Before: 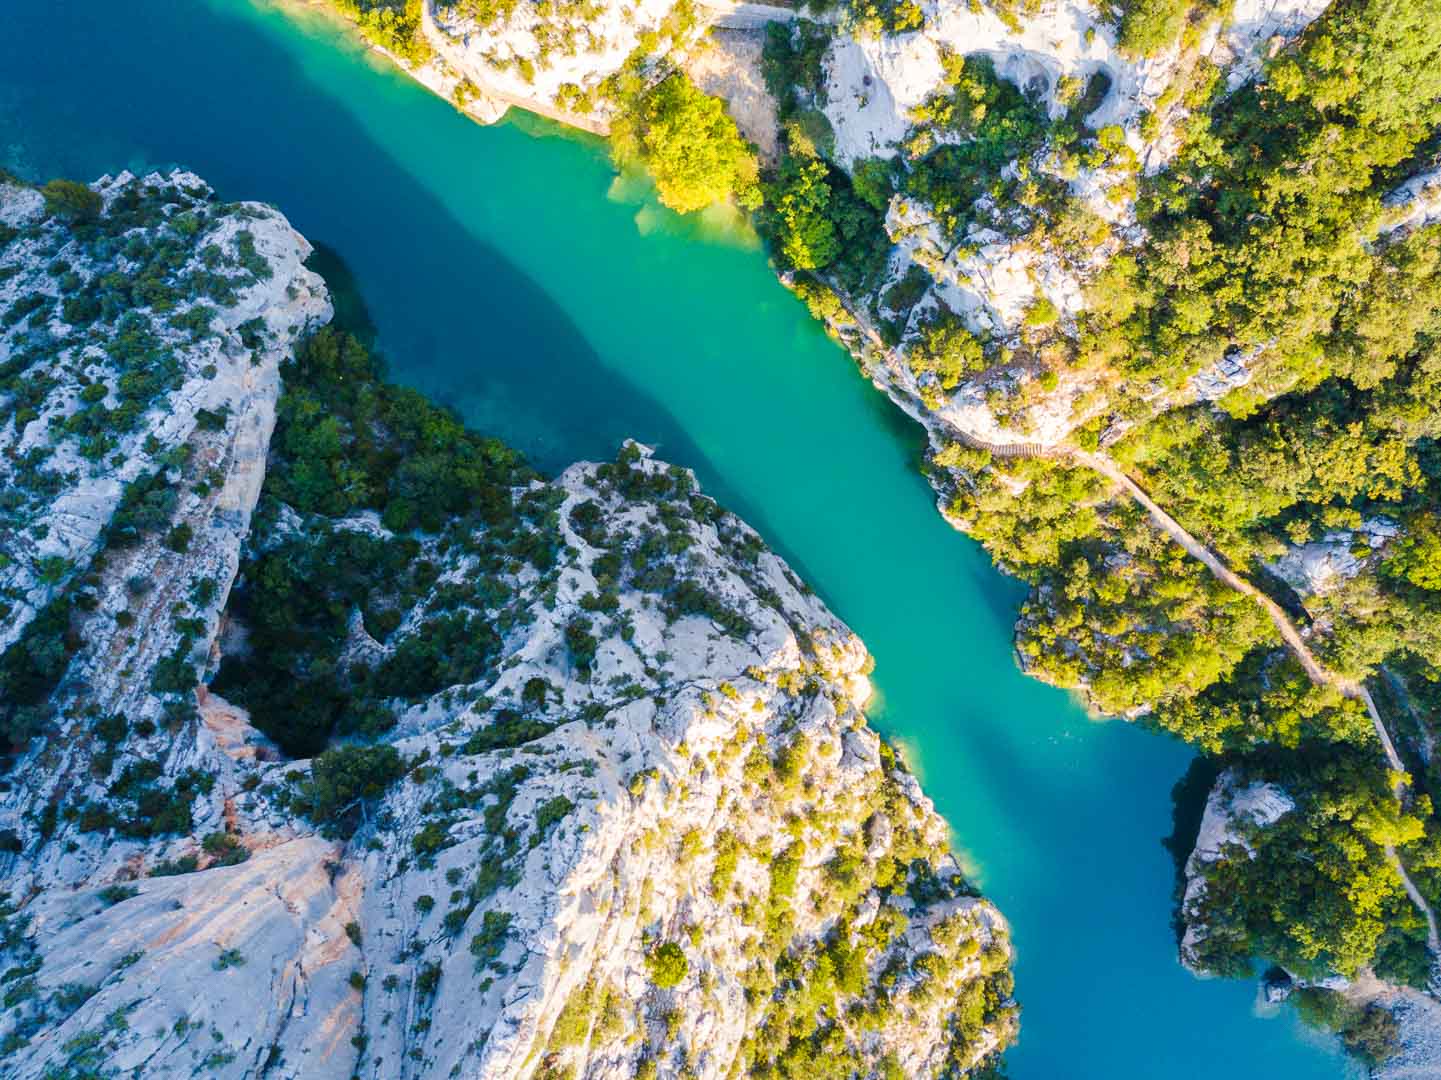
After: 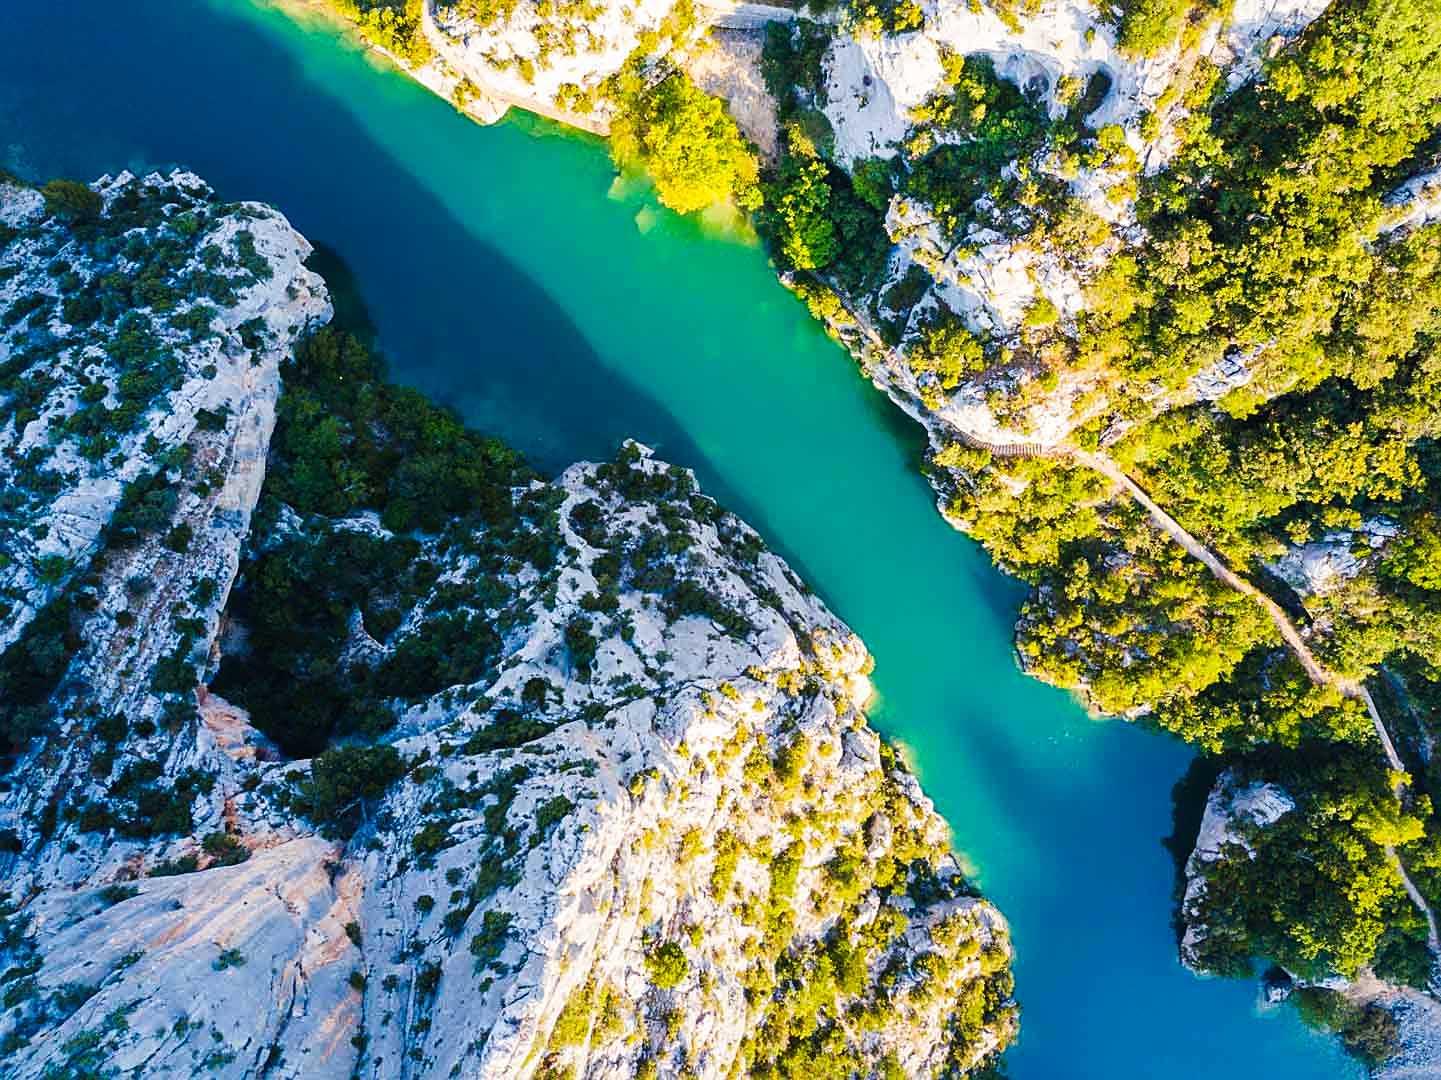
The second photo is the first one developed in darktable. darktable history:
sharpen: on, module defaults
tone curve: curves: ch0 [(0, 0) (0.003, 0.012) (0.011, 0.015) (0.025, 0.02) (0.044, 0.032) (0.069, 0.044) (0.1, 0.063) (0.136, 0.085) (0.177, 0.121) (0.224, 0.159) (0.277, 0.207) (0.335, 0.261) (0.399, 0.328) (0.468, 0.41) (0.543, 0.506) (0.623, 0.609) (0.709, 0.719) (0.801, 0.82) (0.898, 0.907) (1, 1)], preserve colors none
